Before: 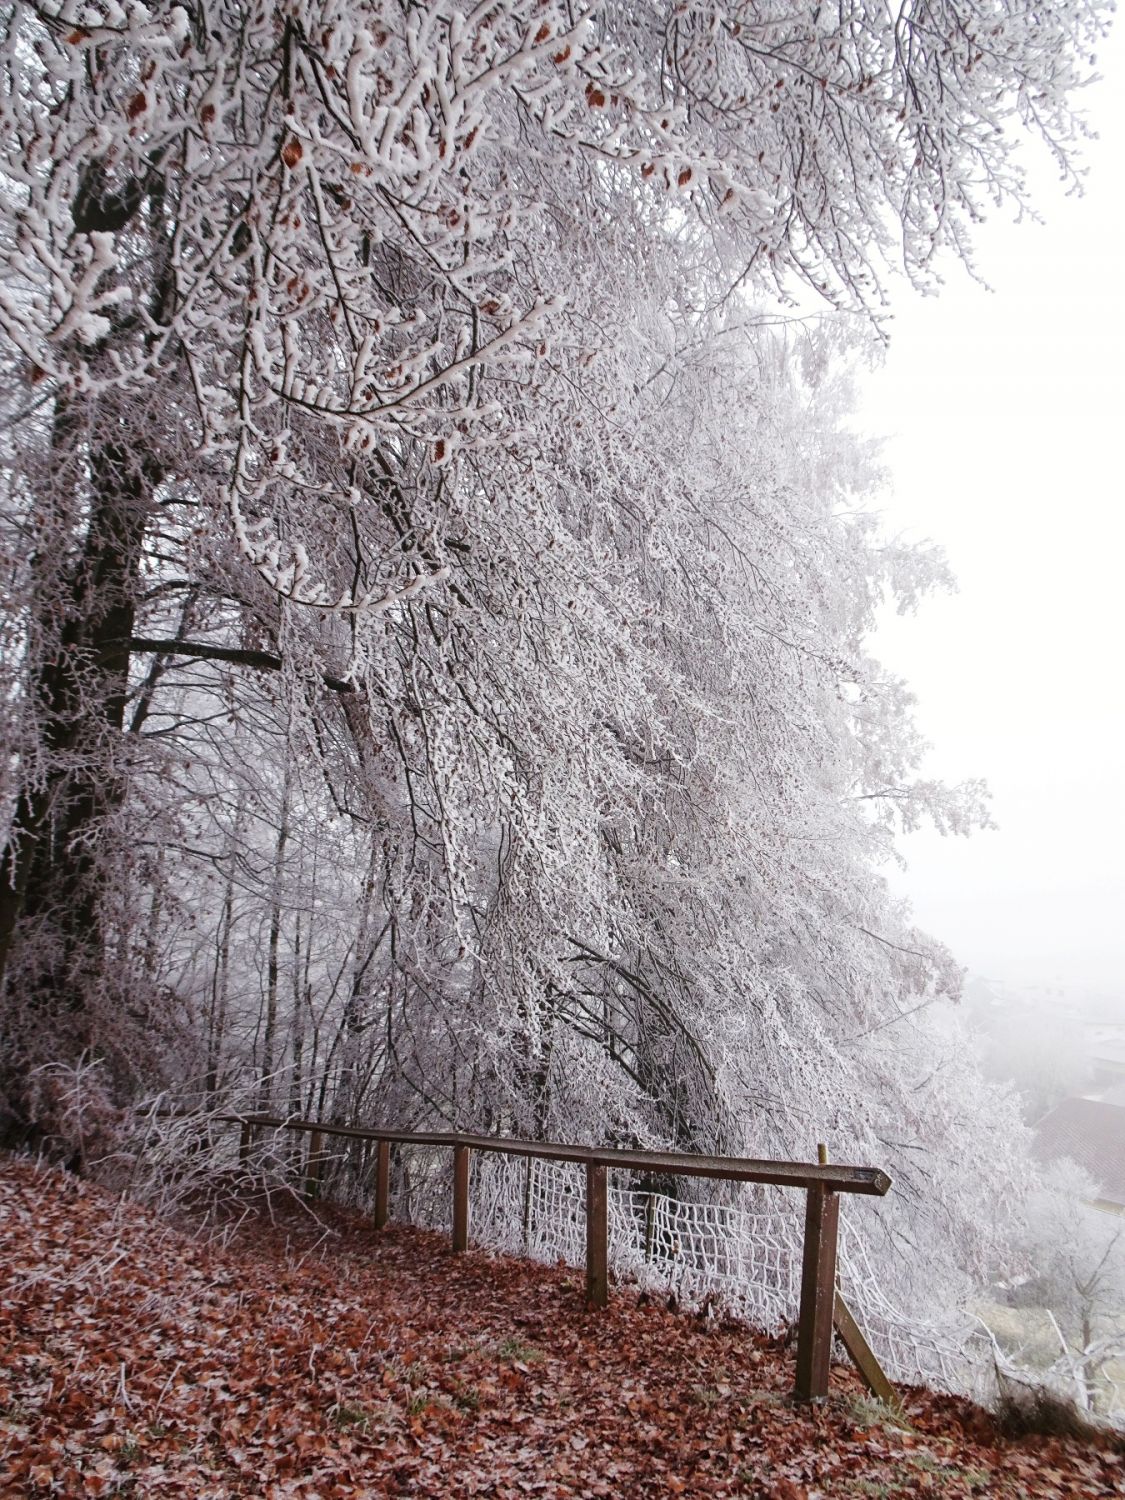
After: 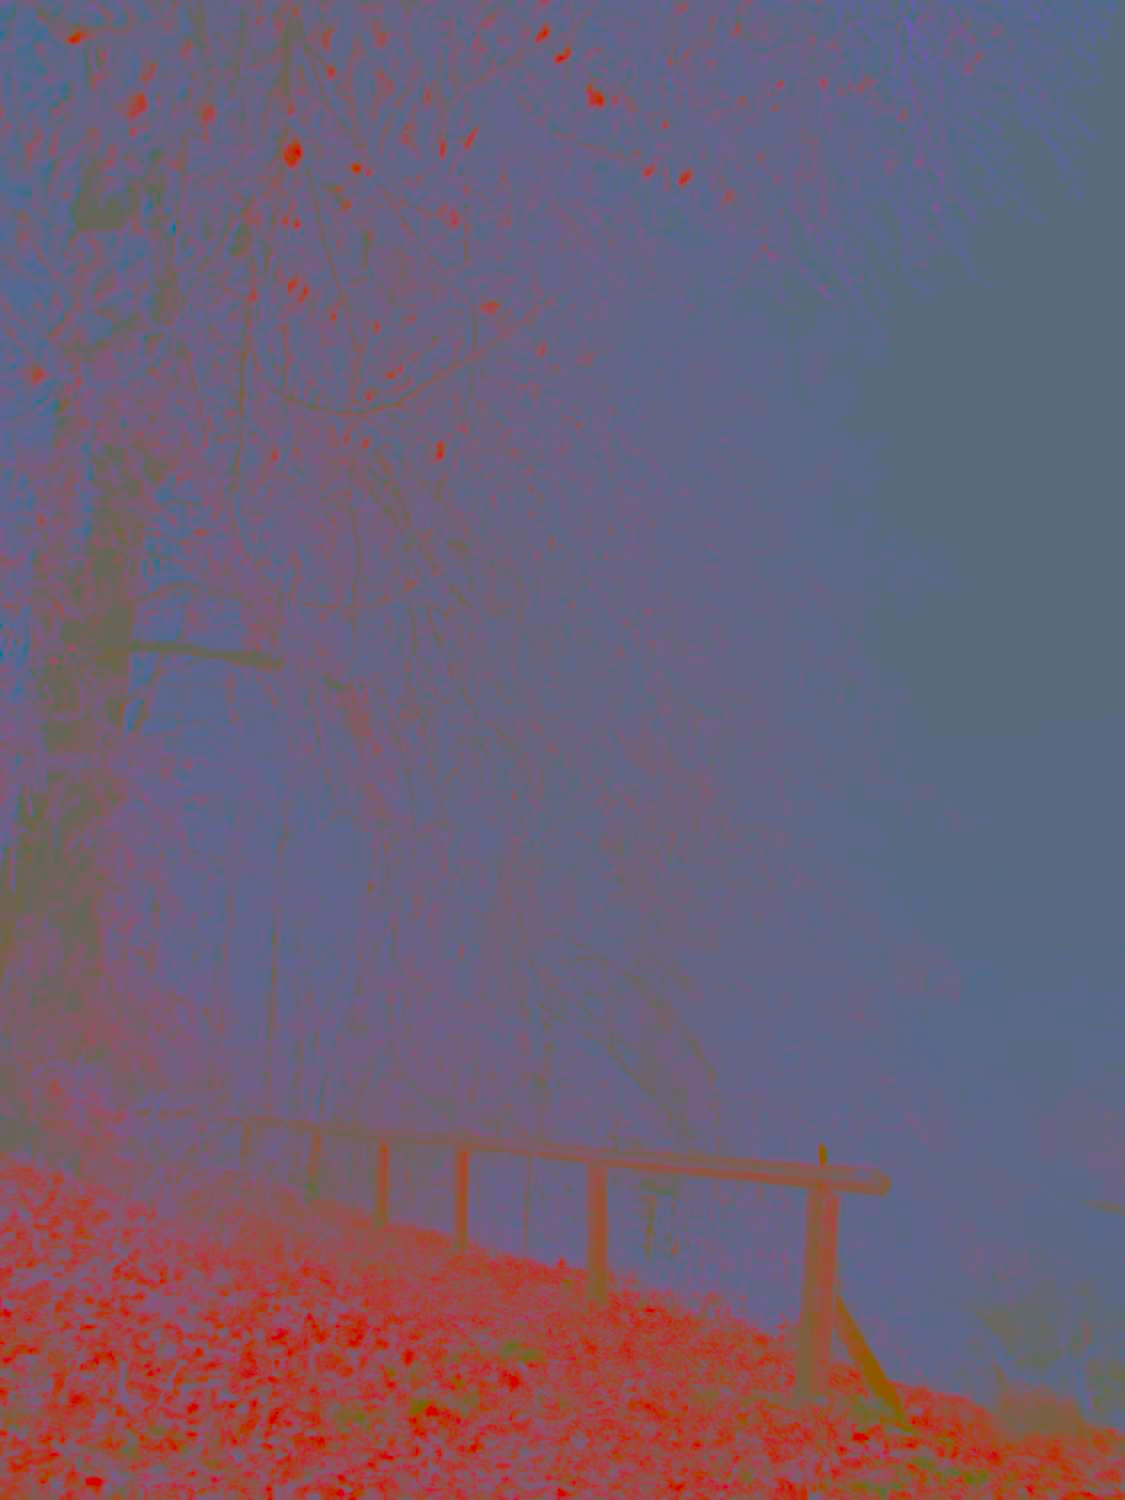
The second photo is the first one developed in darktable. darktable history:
white balance: red 0.974, blue 1.044
contrast brightness saturation: contrast -0.99, brightness -0.17, saturation 0.75
tone curve: curves: ch0 [(0, 0) (0.003, 0) (0.011, 0.001) (0.025, 0.003) (0.044, 0.005) (0.069, 0.012) (0.1, 0.023) (0.136, 0.039) (0.177, 0.088) (0.224, 0.15) (0.277, 0.24) (0.335, 0.337) (0.399, 0.437) (0.468, 0.535) (0.543, 0.629) (0.623, 0.71) (0.709, 0.782) (0.801, 0.856) (0.898, 0.94) (1, 1)], preserve colors none
